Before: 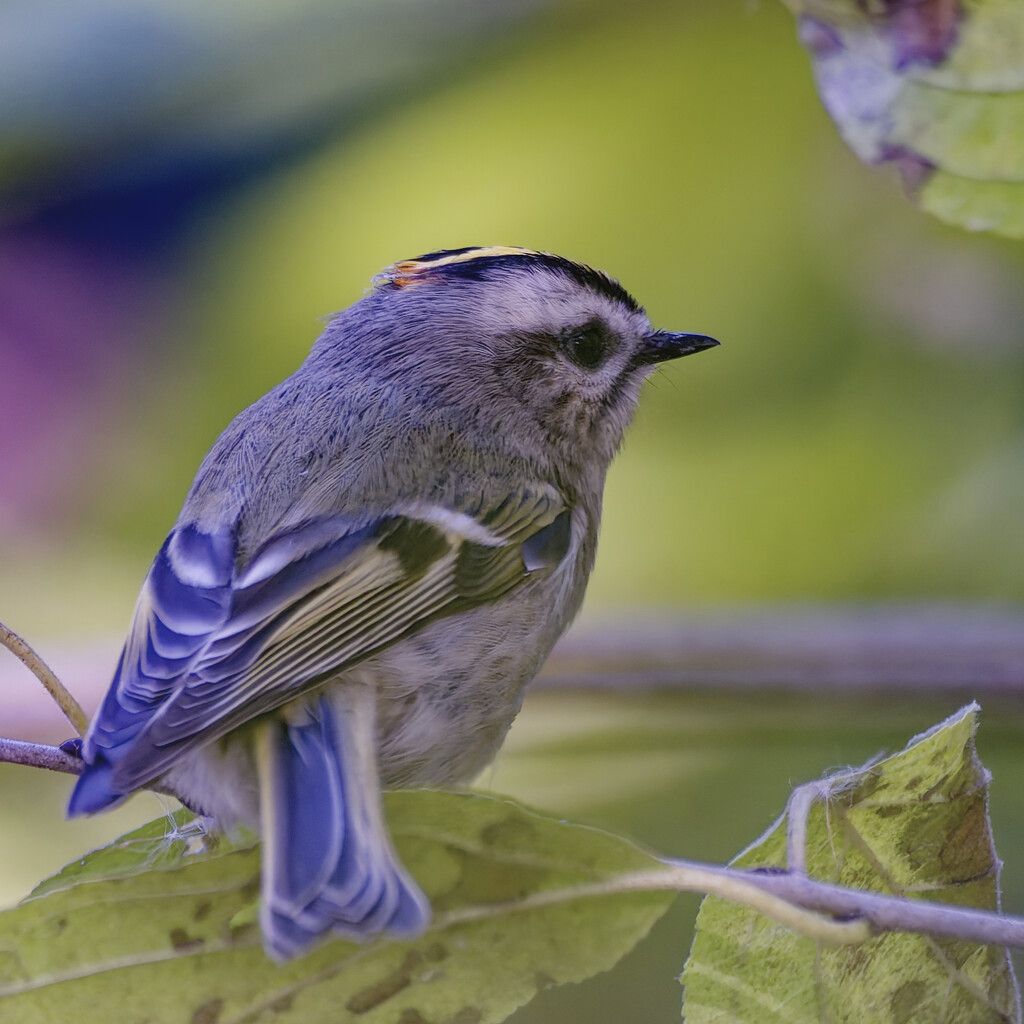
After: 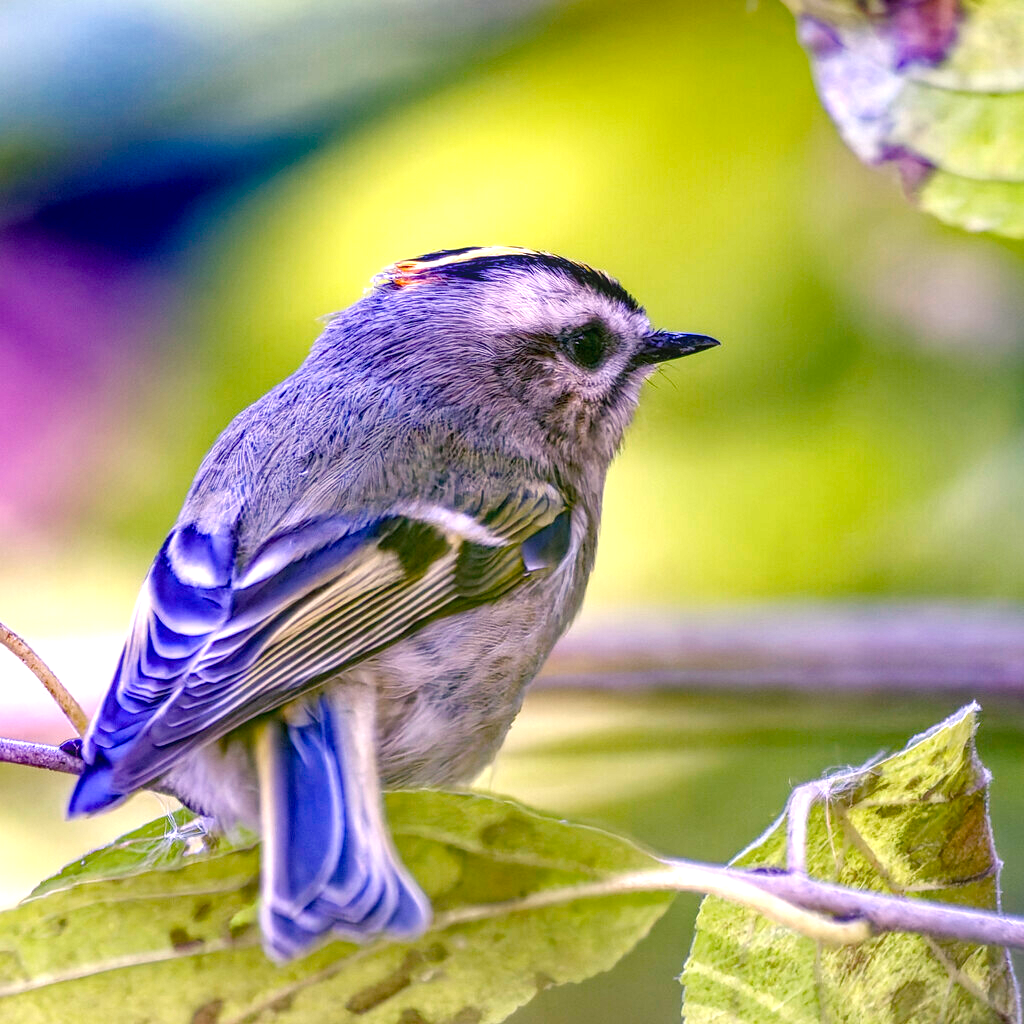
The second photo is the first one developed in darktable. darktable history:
local contrast: on, module defaults
exposure: black level correction 0, exposure 0.7 EV, compensate exposure bias true, compensate highlight preservation false
color balance rgb: shadows lift › chroma 4.21%, shadows lift › hue 252.22°, highlights gain › chroma 1.36%, highlights gain › hue 50.24°, perceptual saturation grading › mid-tones 6.33%, perceptual saturation grading › shadows 72.44%, perceptual brilliance grading › highlights 11.59%, contrast 5.05%
